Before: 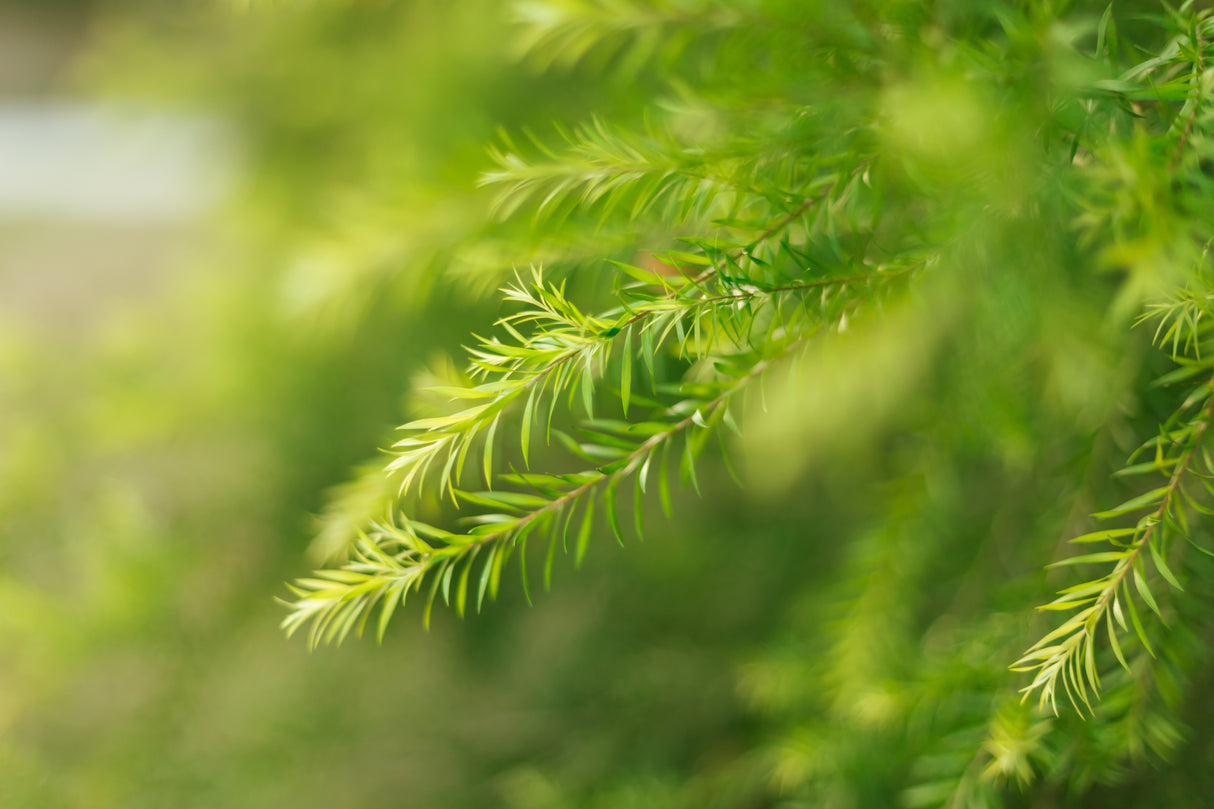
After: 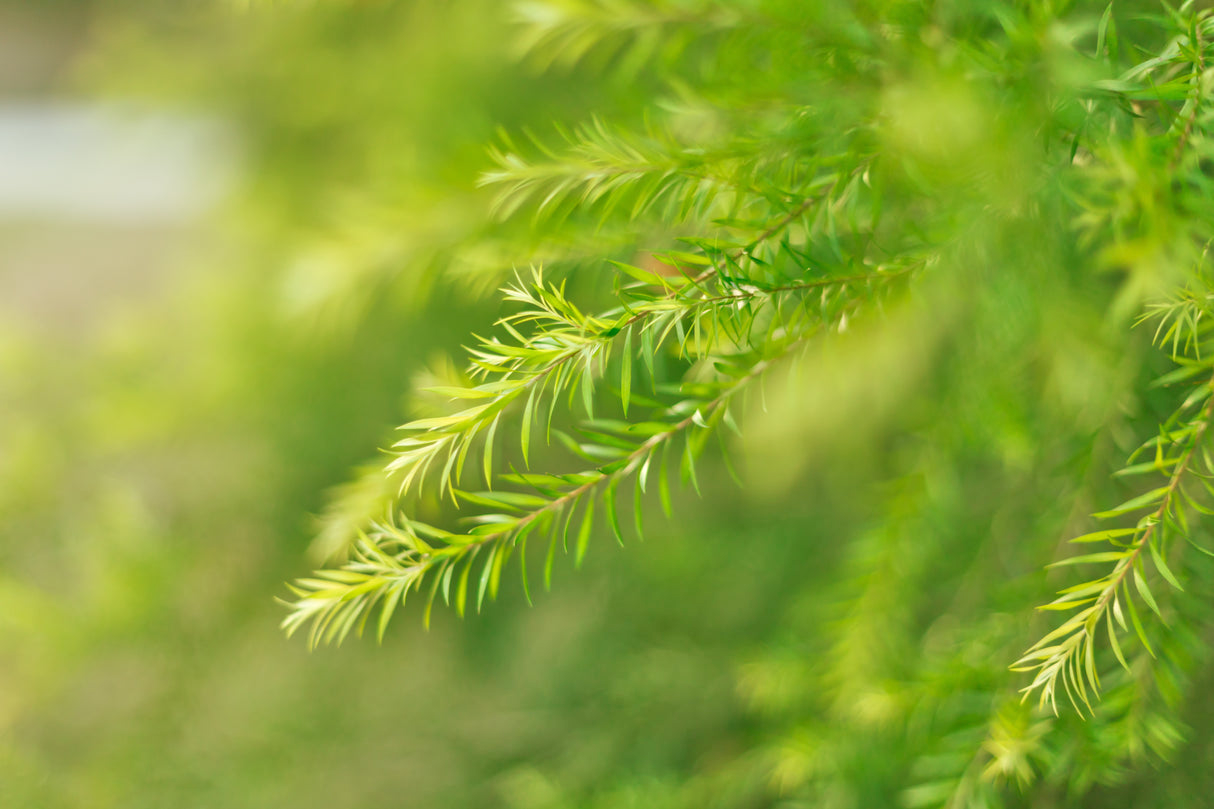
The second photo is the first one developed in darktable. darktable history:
tone equalizer: -7 EV 0.162 EV, -6 EV 0.603 EV, -5 EV 1.18 EV, -4 EV 1.3 EV, -3 EV 1.18 EV, -2 EV 0.6 EV, -1 EV 0.164 EV
